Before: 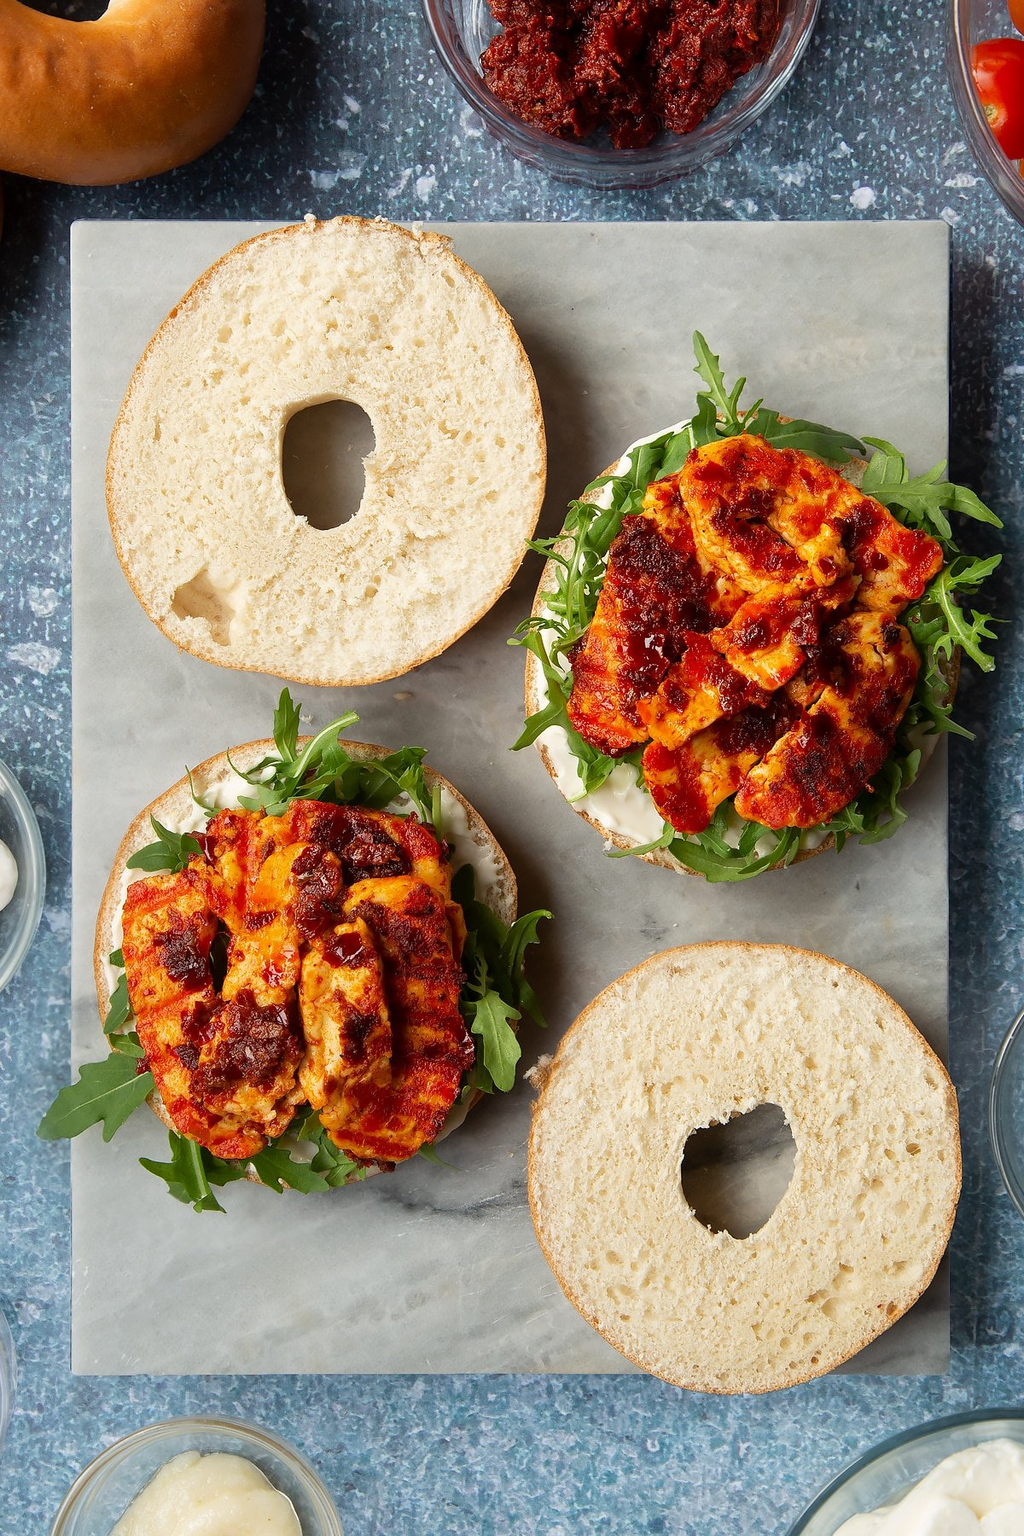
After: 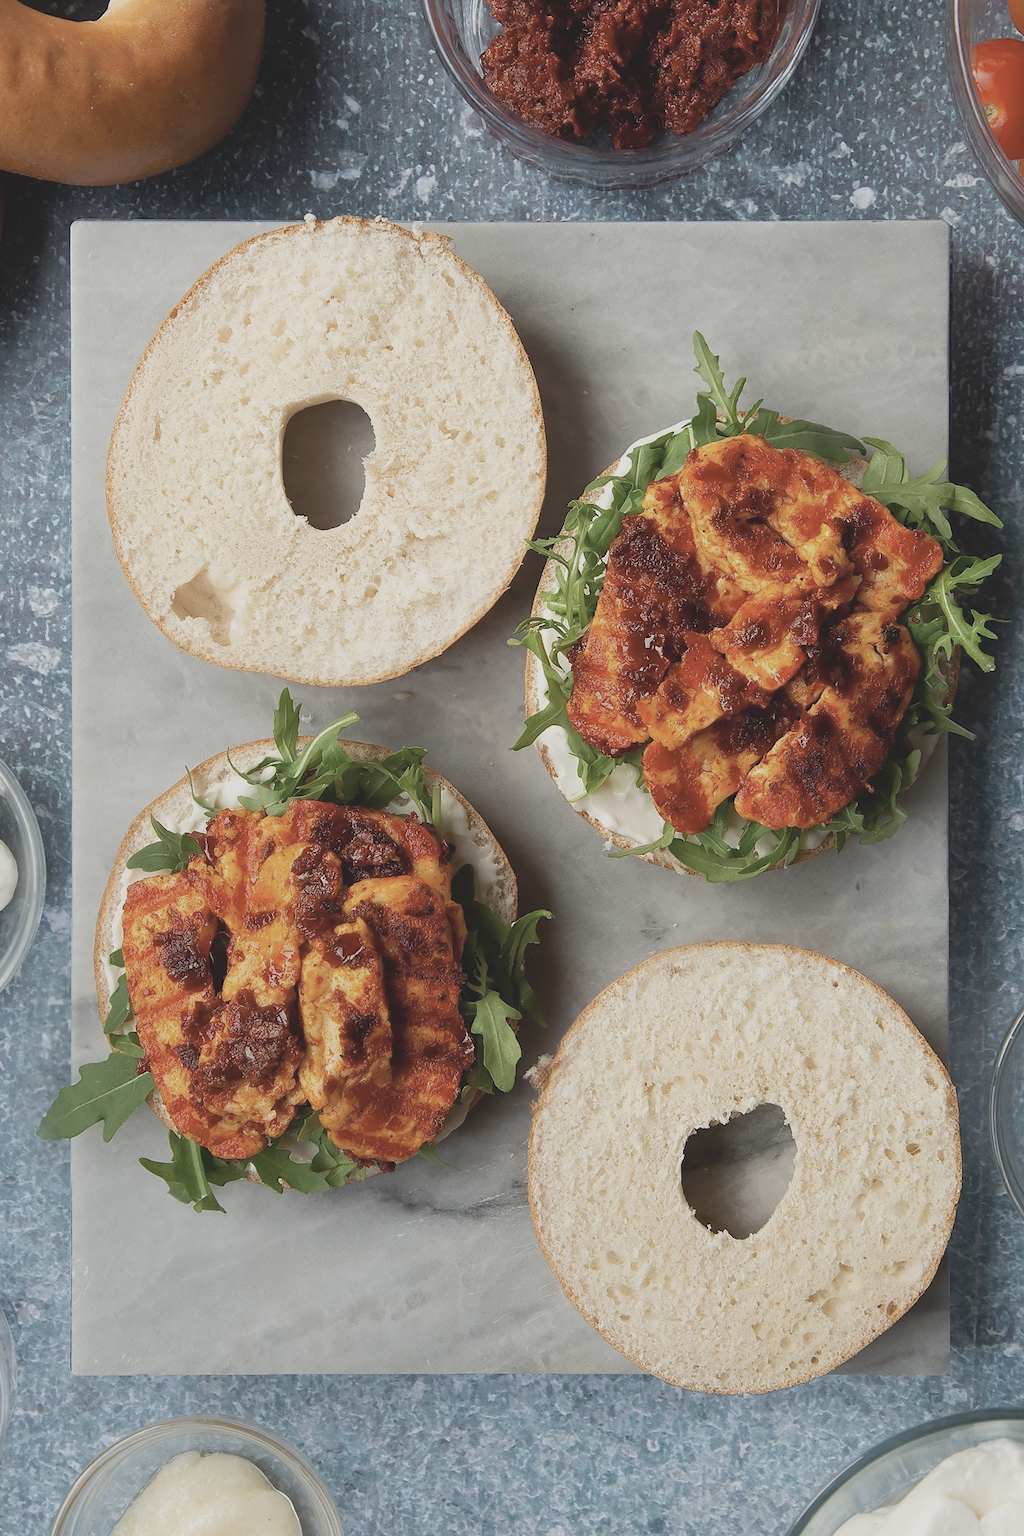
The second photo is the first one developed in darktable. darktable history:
contrast brightness saturation: contrast -0.259, saturation -0.433
shadows and highlights: shadows -1.22, highlights 39.01
